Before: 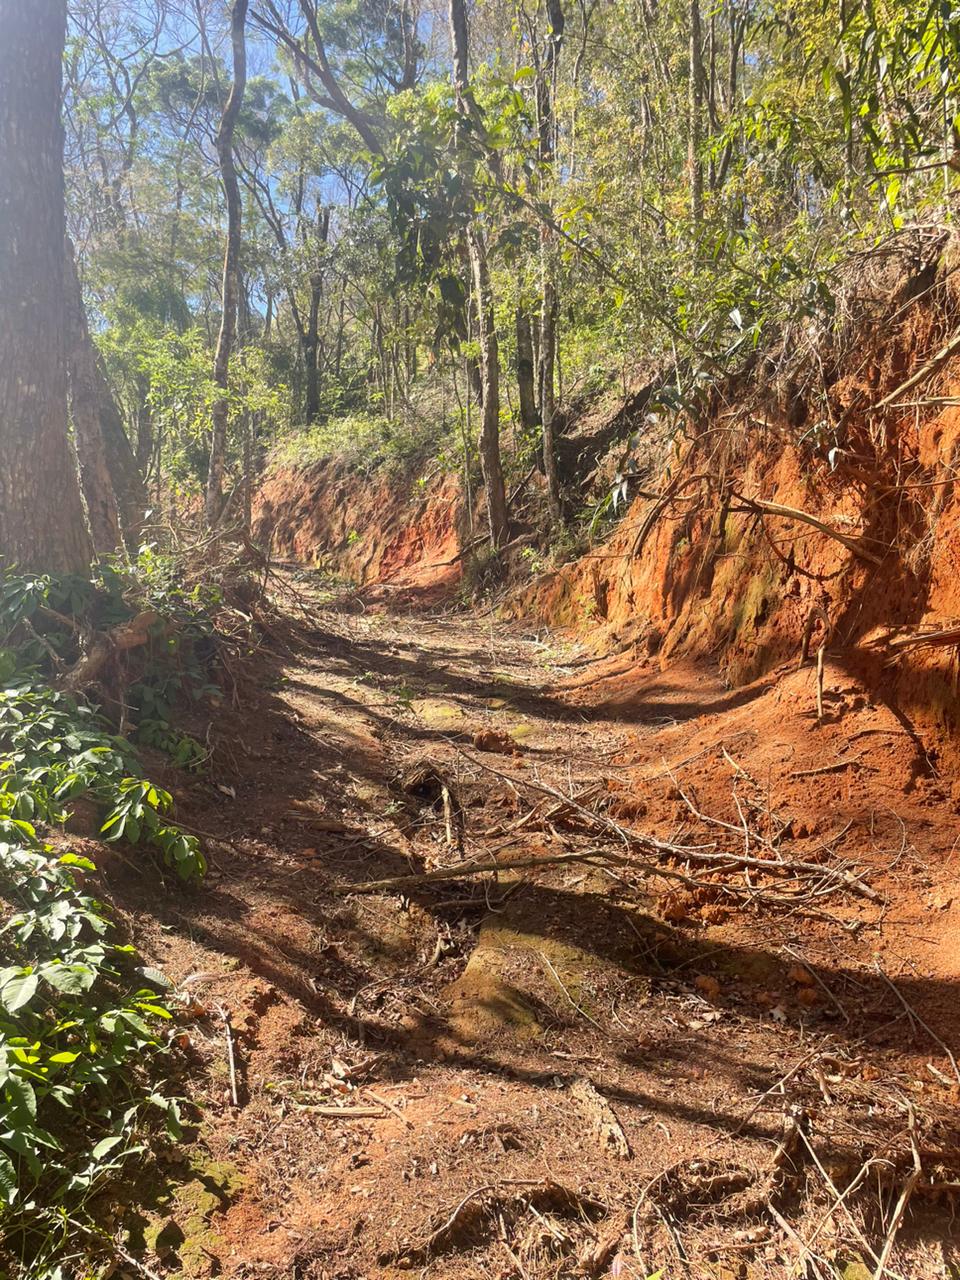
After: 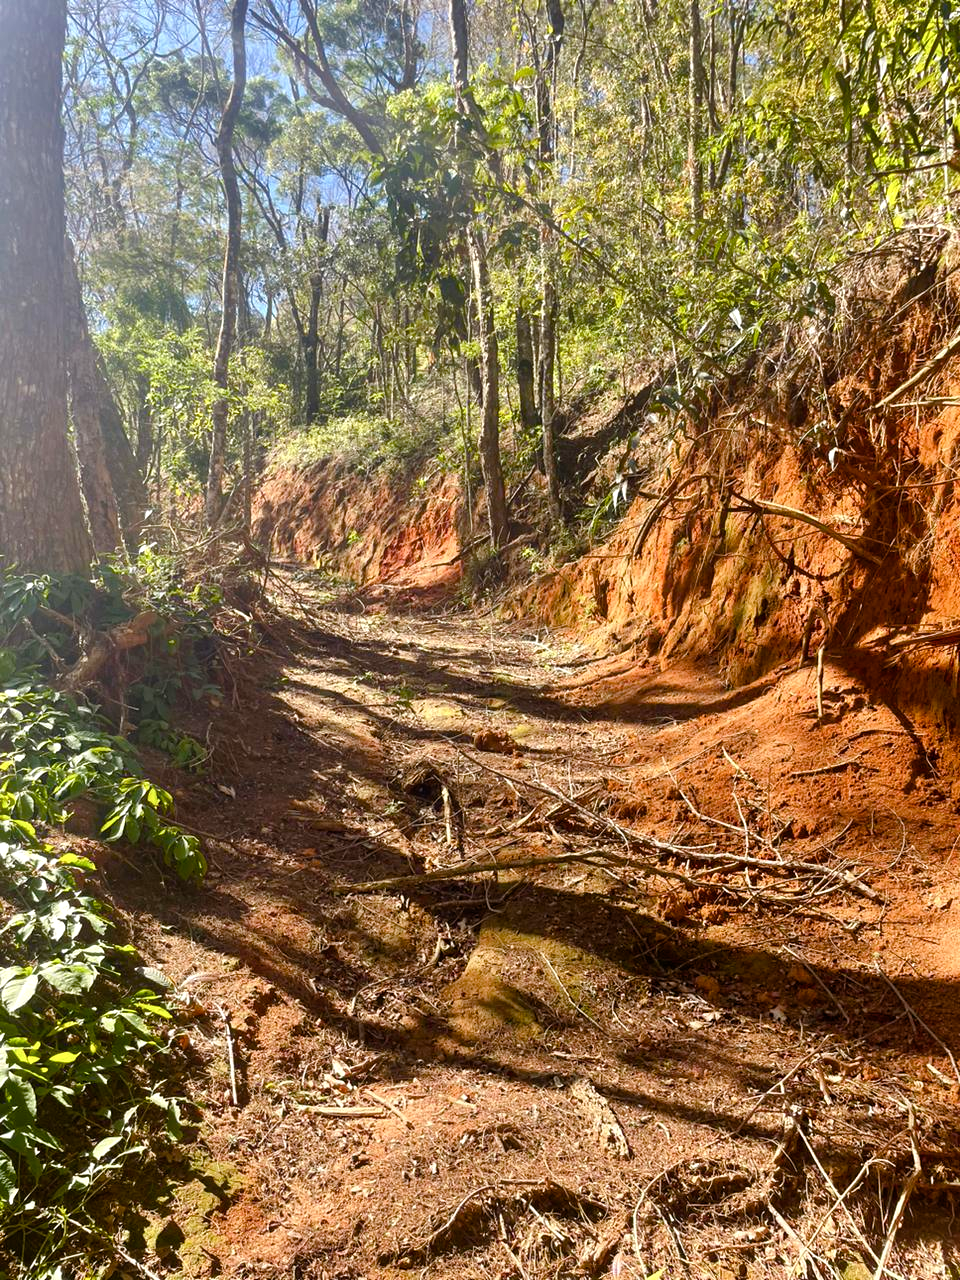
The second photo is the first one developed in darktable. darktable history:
color balance rgb: perceptual saturation grading › global saturation 40.057%, perceptual saturation grading › highlights -50.385%, perceptual saturation grading › shadows 31.125%, contrast 15.358%
shadows and highlights: shadows 49.13, highlights -40.65, soften with gaussian
